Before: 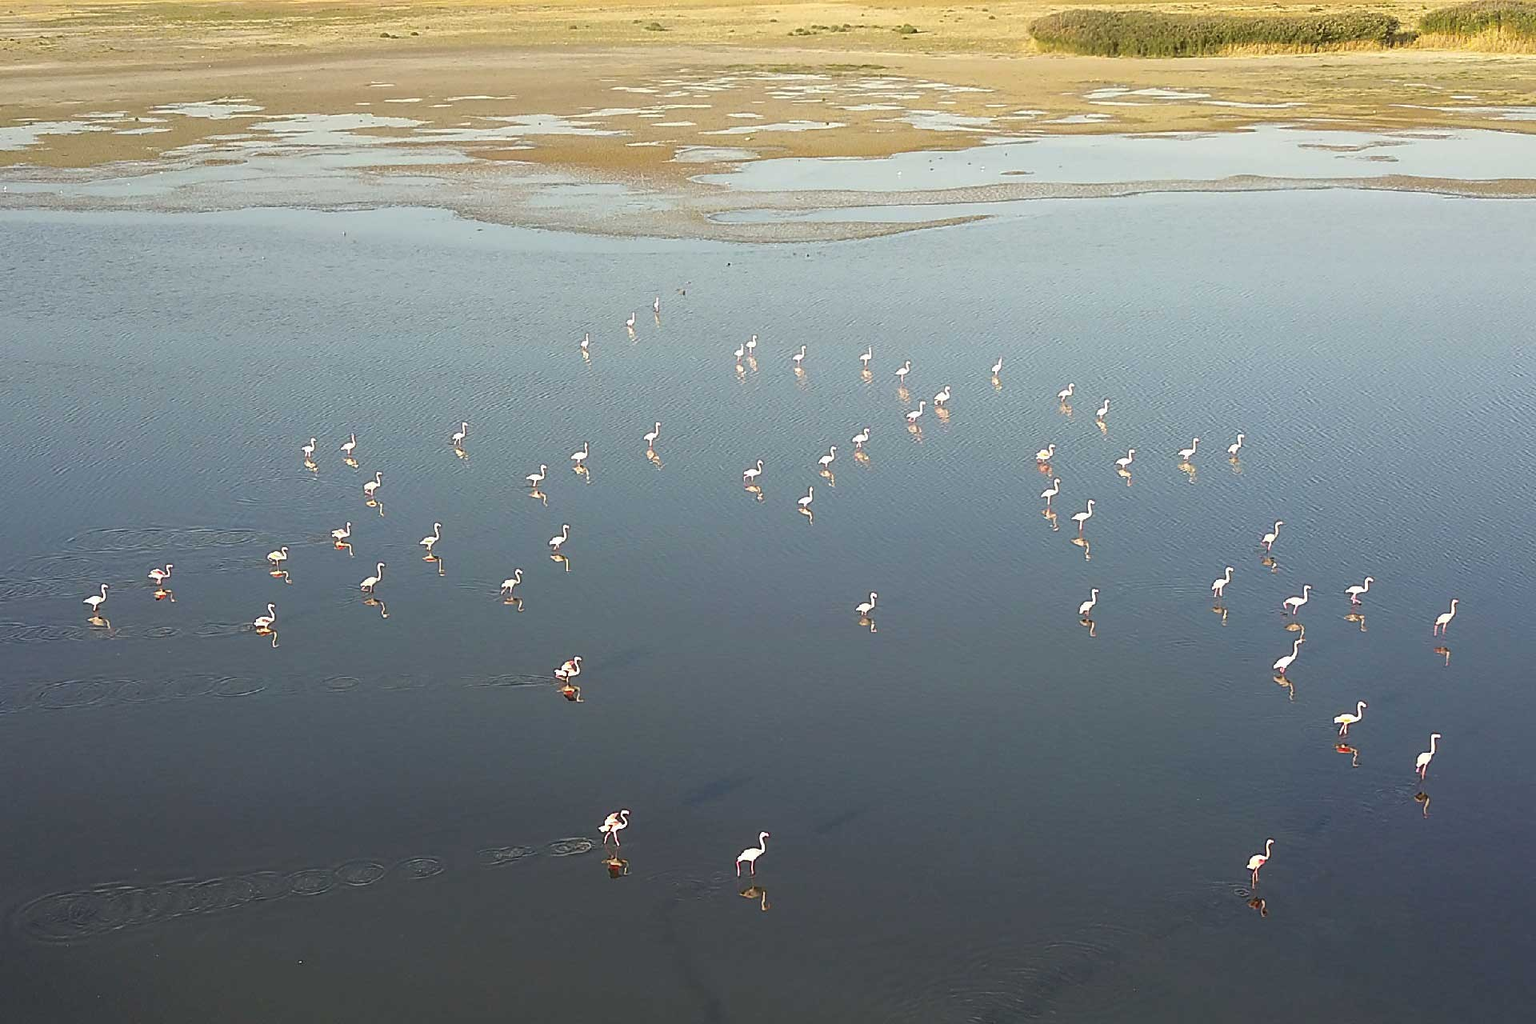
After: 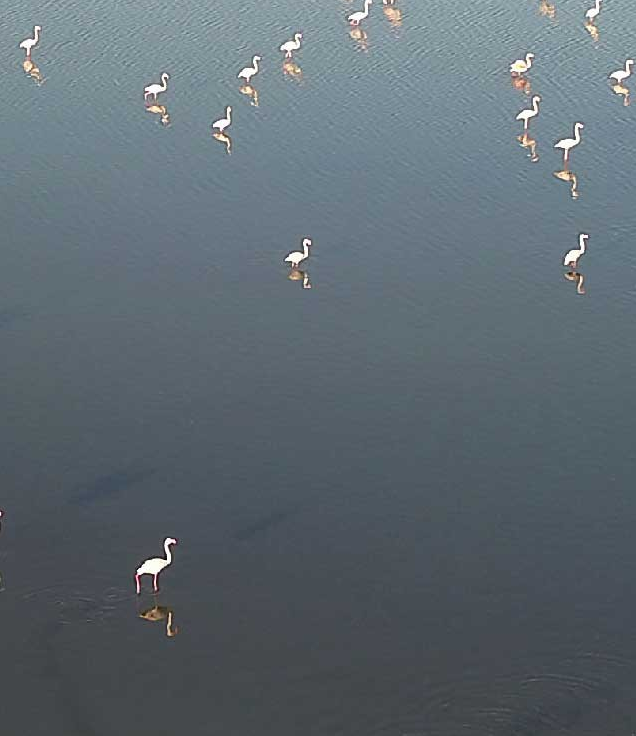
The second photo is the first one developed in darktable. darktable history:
crop: left 40.909%, top 39.284%, right 25.945%, bottom 3.141%
